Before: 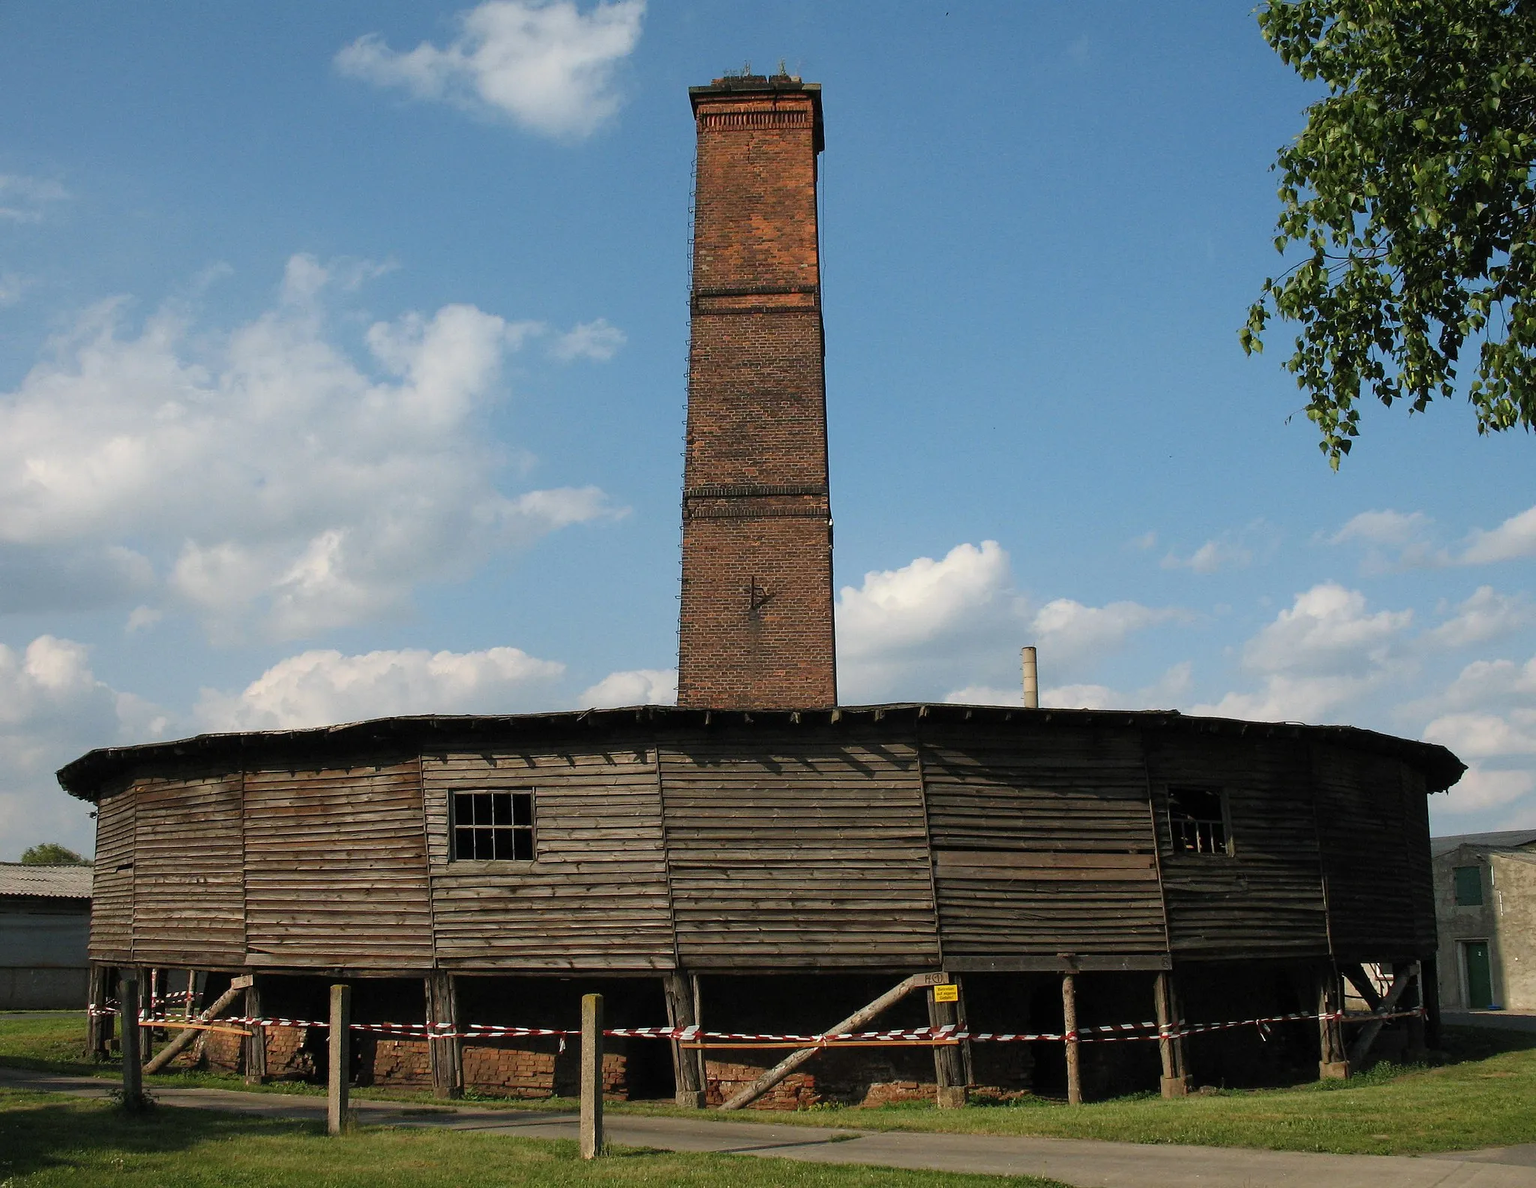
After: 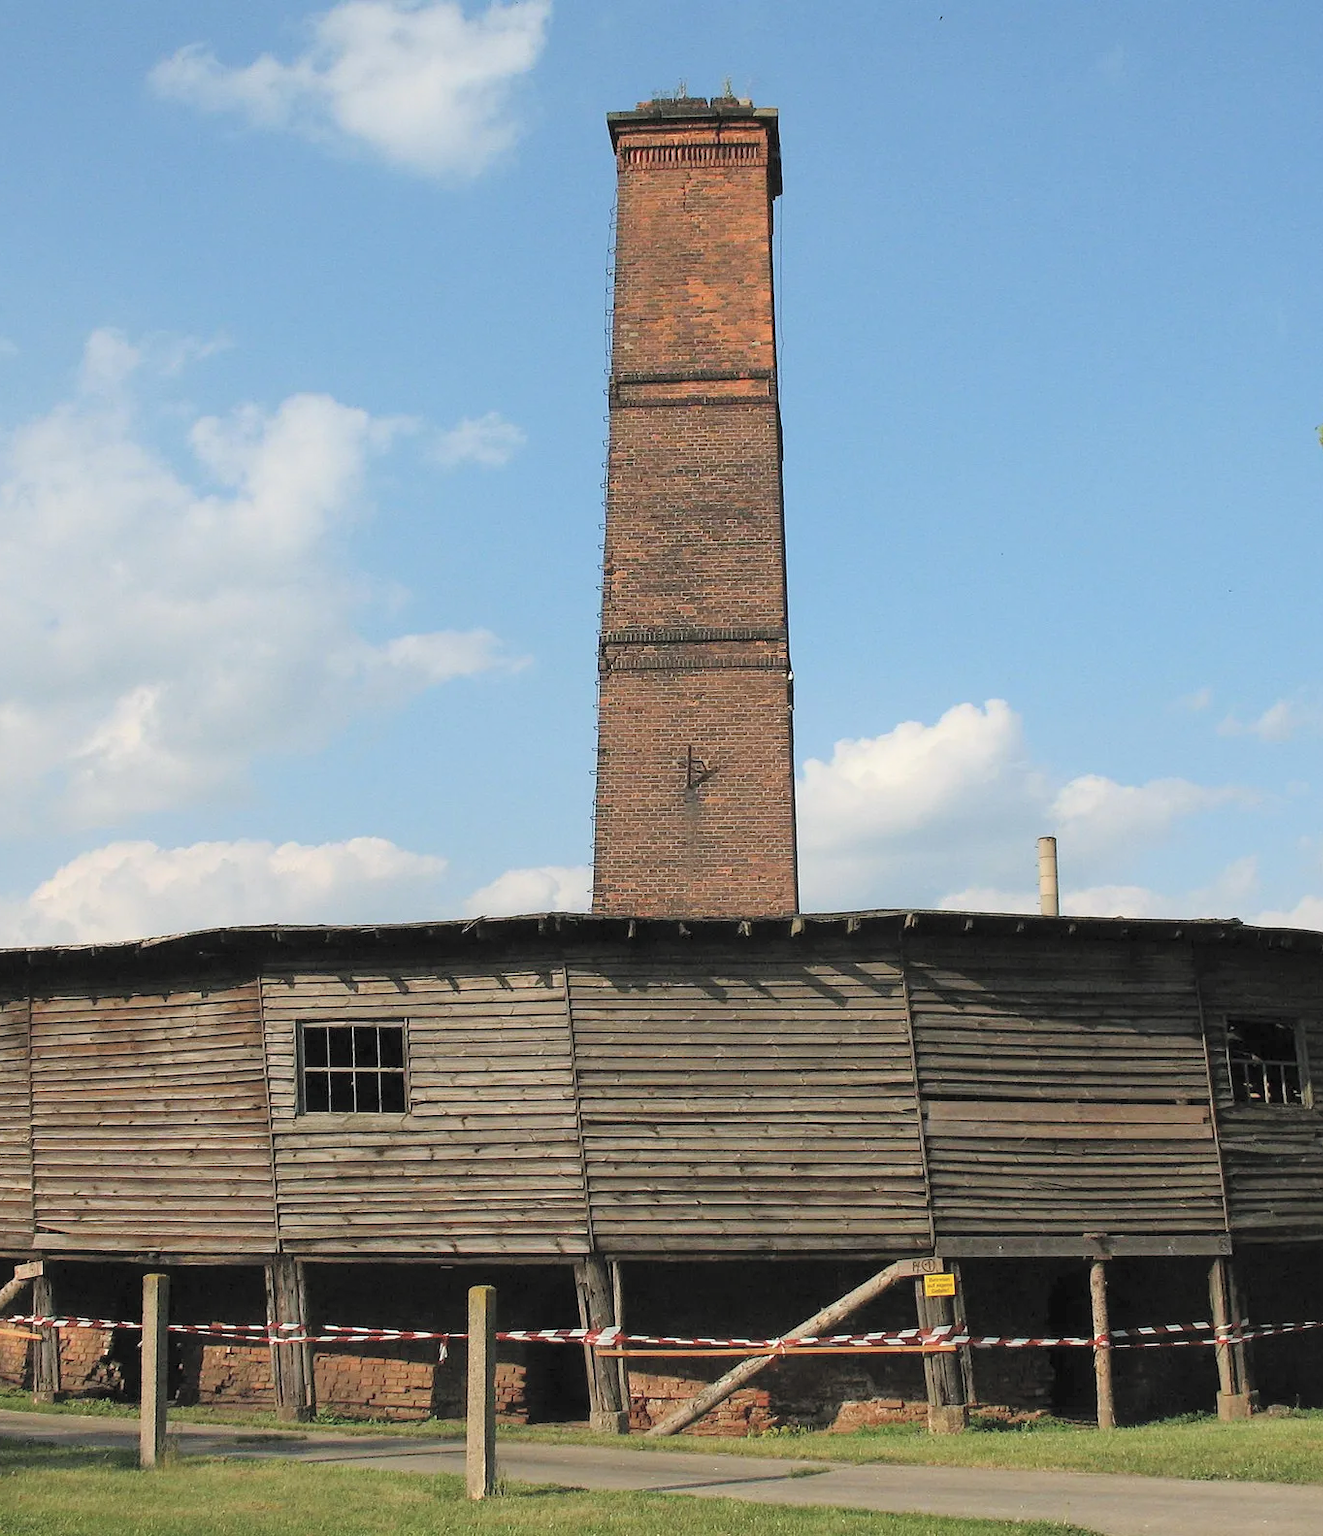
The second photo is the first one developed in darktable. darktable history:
contrast brightness saturation: brightness 0.284
crop and rotate: left 14.326%, right 19.043%
